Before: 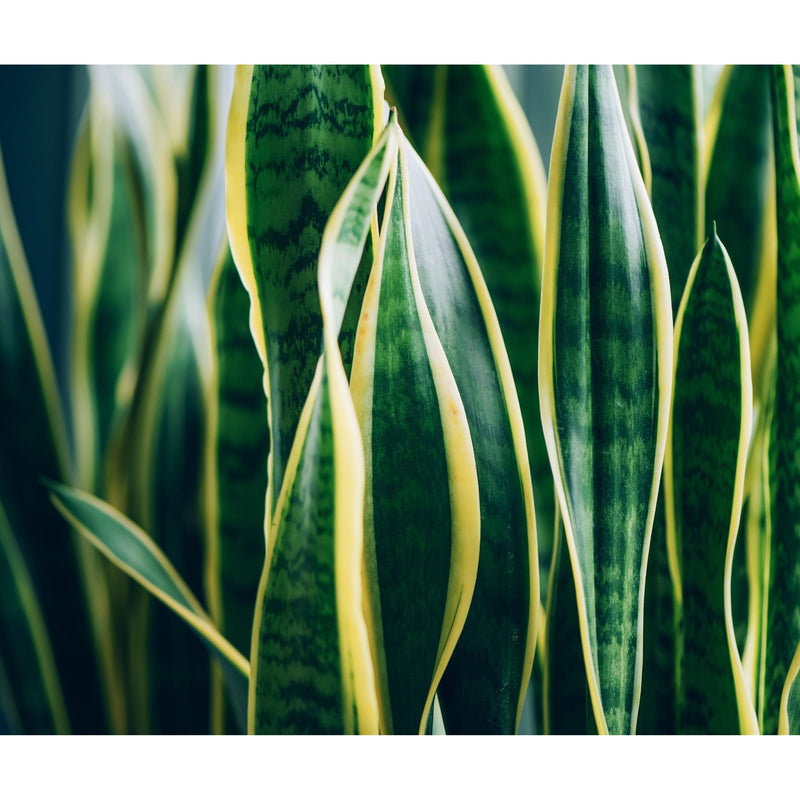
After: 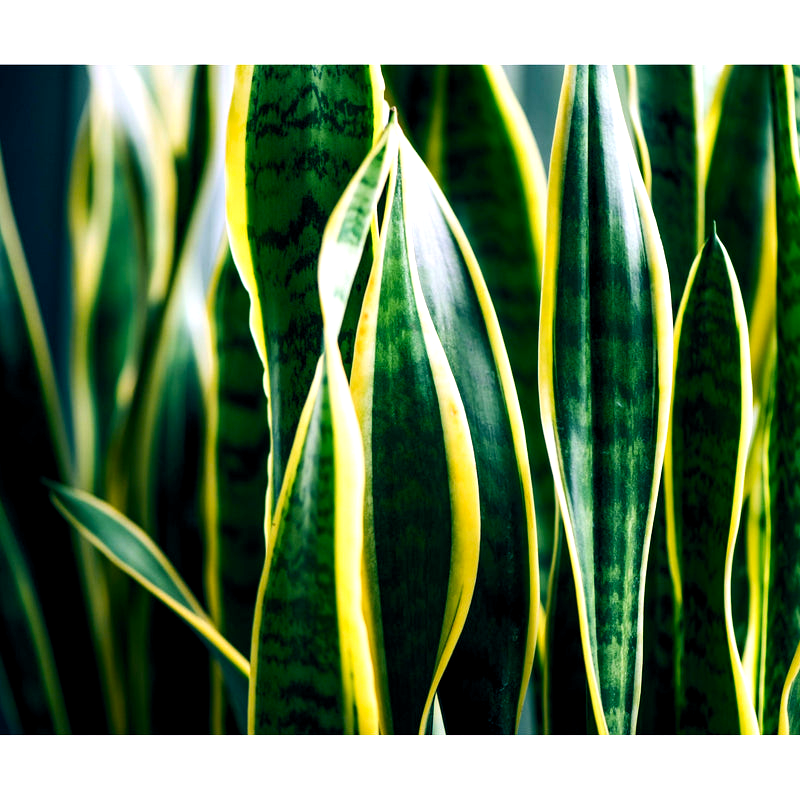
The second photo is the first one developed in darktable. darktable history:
color balance rgb: shadows lift › chroma 2%, shadows lift › hue 217.2°, power › chroma 0.25%, power › hue 60°, highlights gain › chroma 1.5%, highlights gain › hue 309.6°, global offset › luminance -0.5%, perceptual saturation grading › global saturation 15%, global vibrance 20%
tone equalizer: -8 EV -0.75 EV, -7 EV -0.7 EV, -6 EV -0.6 EV, -5 EV -0.4 EV, -3 EV 0.4 EV, -2 EV 0.6 EV, -1 EV 0.7 EV, +0 EV 0.75 EV, edges refinement/feathering 500, mask exposure compensation -1.57 EV, preserve details no
